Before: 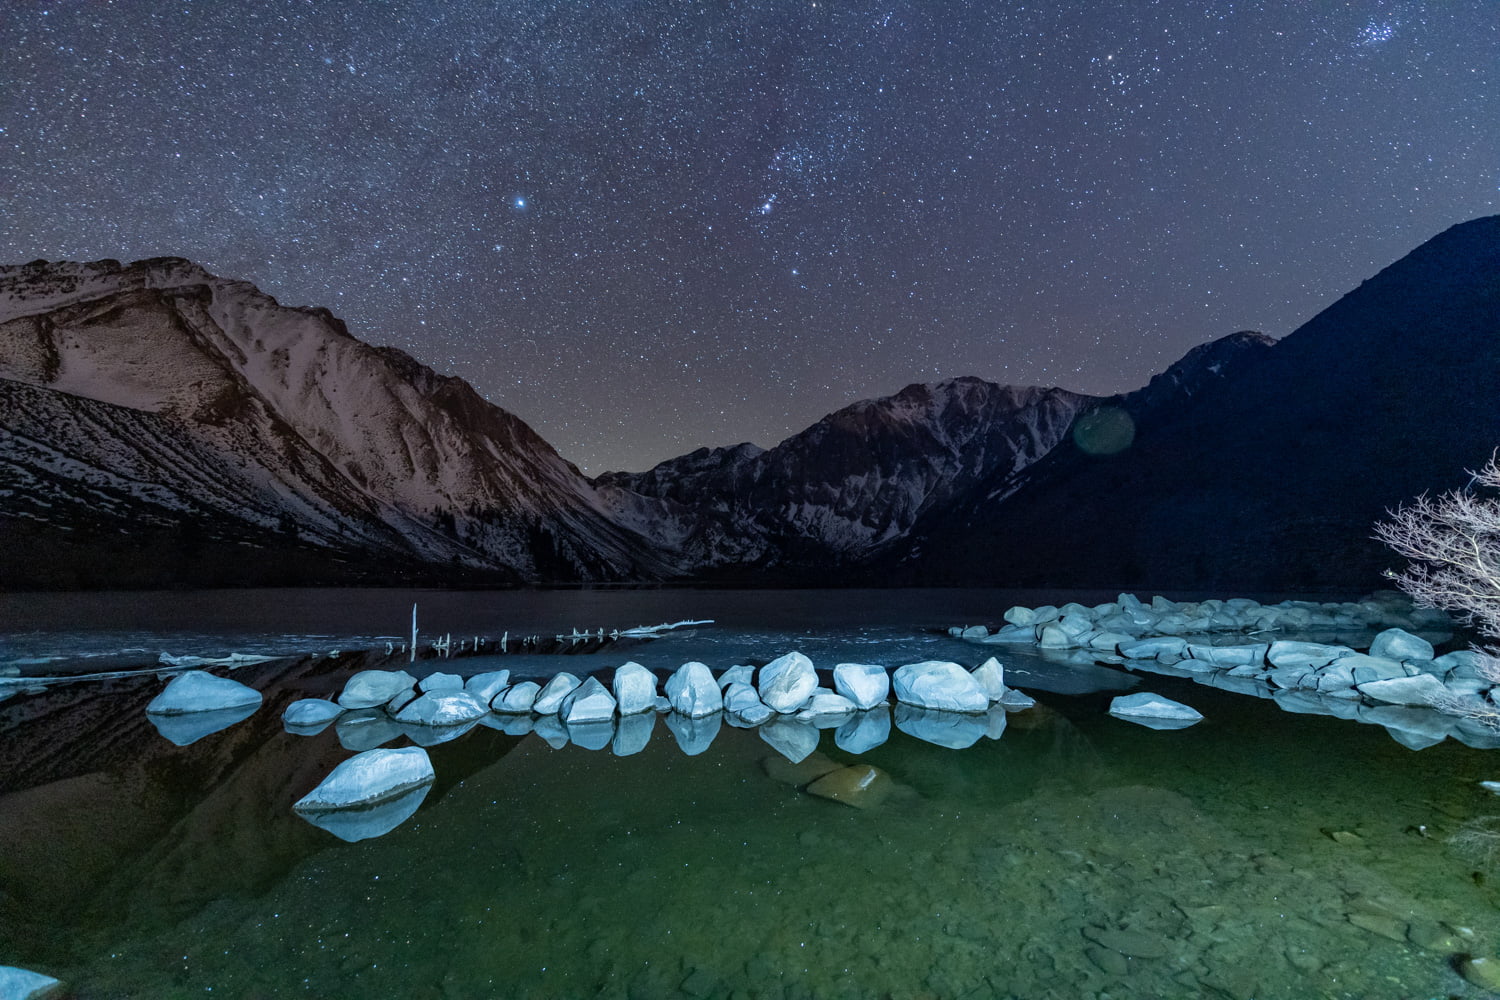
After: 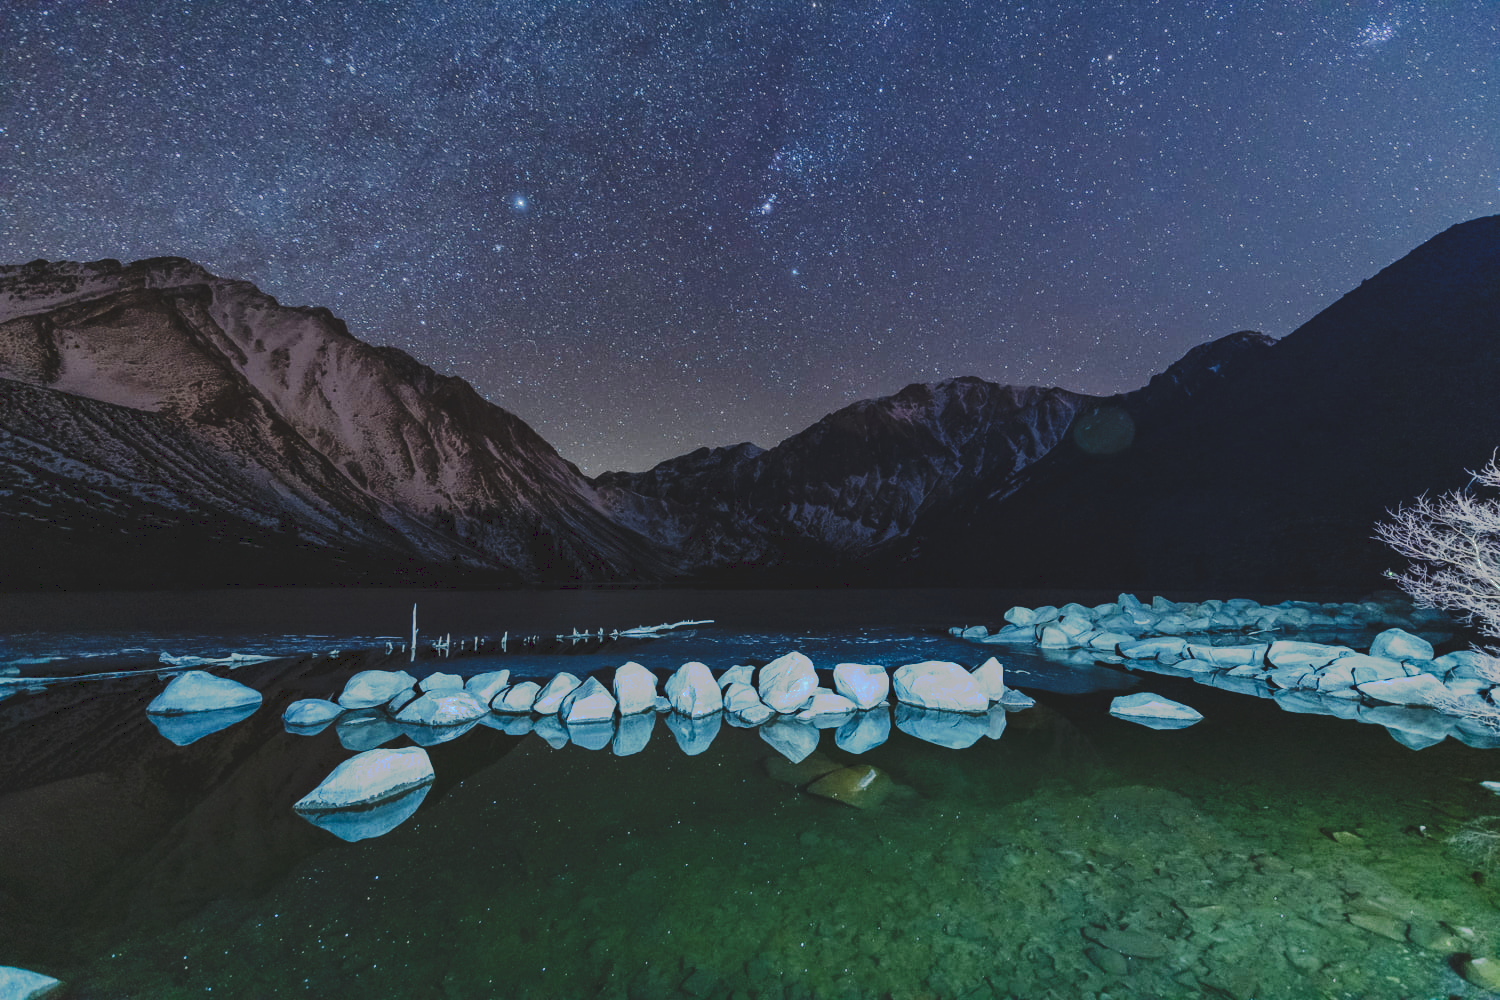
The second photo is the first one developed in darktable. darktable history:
tone curve: curves: ch0 [(0, 0) (0.003, 0.118) (0.011, 0.118) (0.025, 0.122) (0.044, 0.131) (0.069, 0.142) (0.1, 0.155) (0.136, 0.168) (0.177, 0.183) (0.224, 0.216) (0.277, 0.265) (0.335, 0.337) (0.399, 0.415) (0.468, 0.506) (0.543, 0.586) (0.623, 0.665) (0.709, 0.716) (0.801, 0.737) (0.898, 0.744) (1, 1)], preserve colors none
